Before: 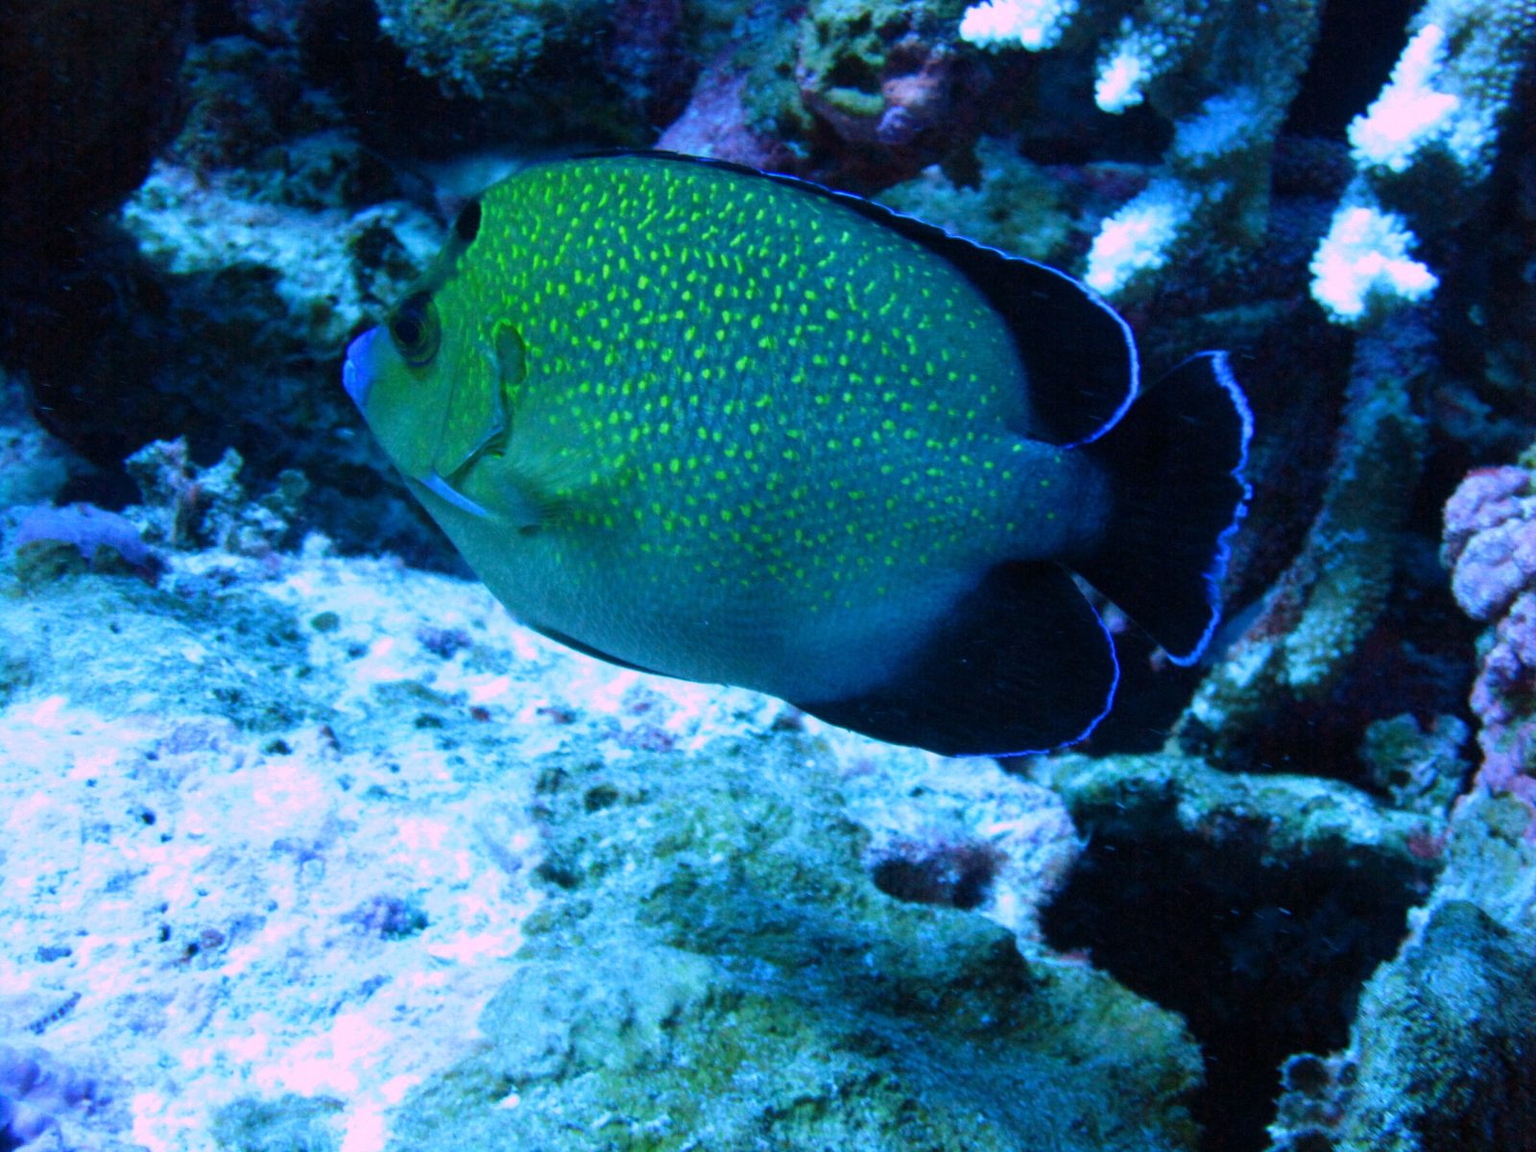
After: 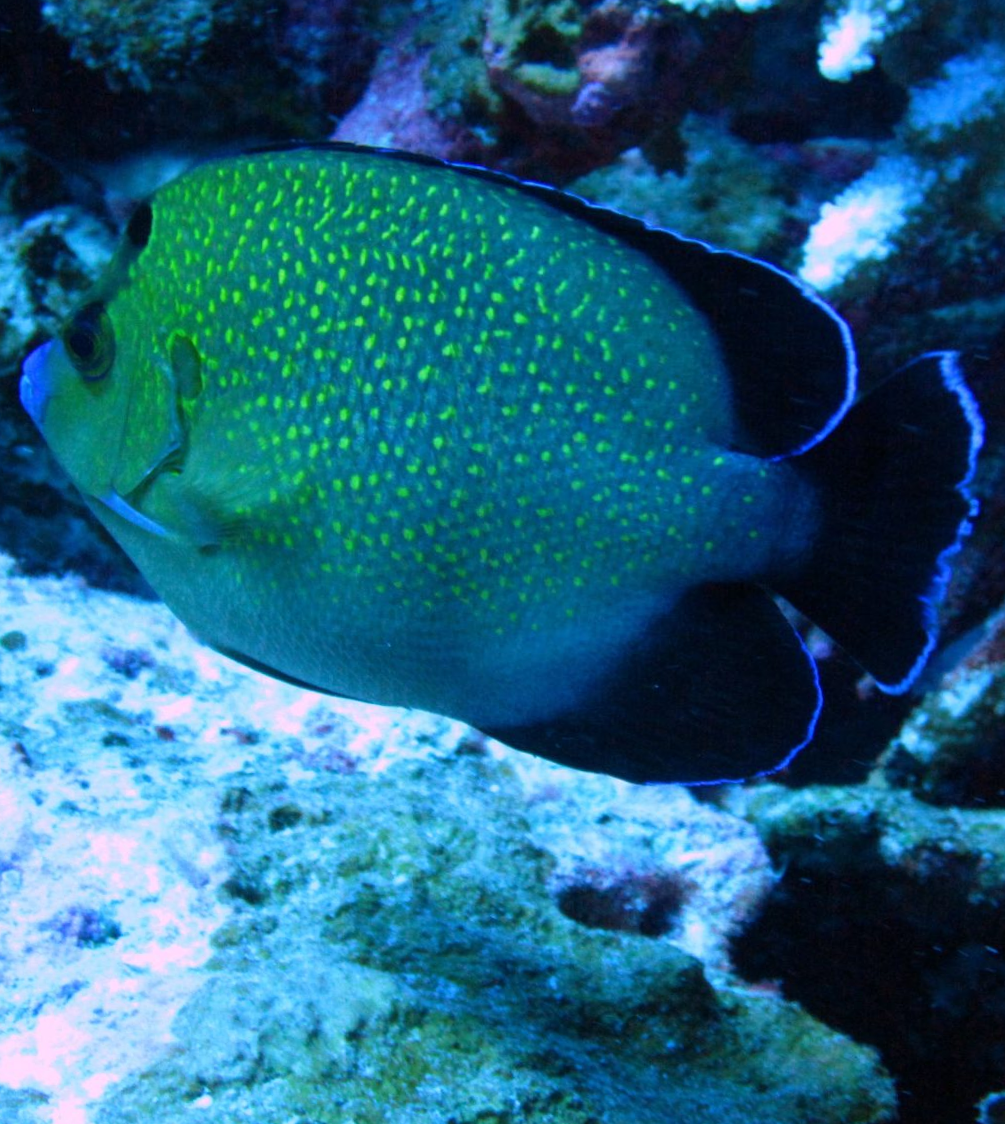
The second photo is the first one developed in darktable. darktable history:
rotate and perspective: rotation 0.062°, lens shift (vertical) 0.115, lens shift (horizontal) -0.133, crop left 0.047, crop right 0.94, crop top 0.061, crop bottom 0.94
crop: left 16.899%, right 16.556%
